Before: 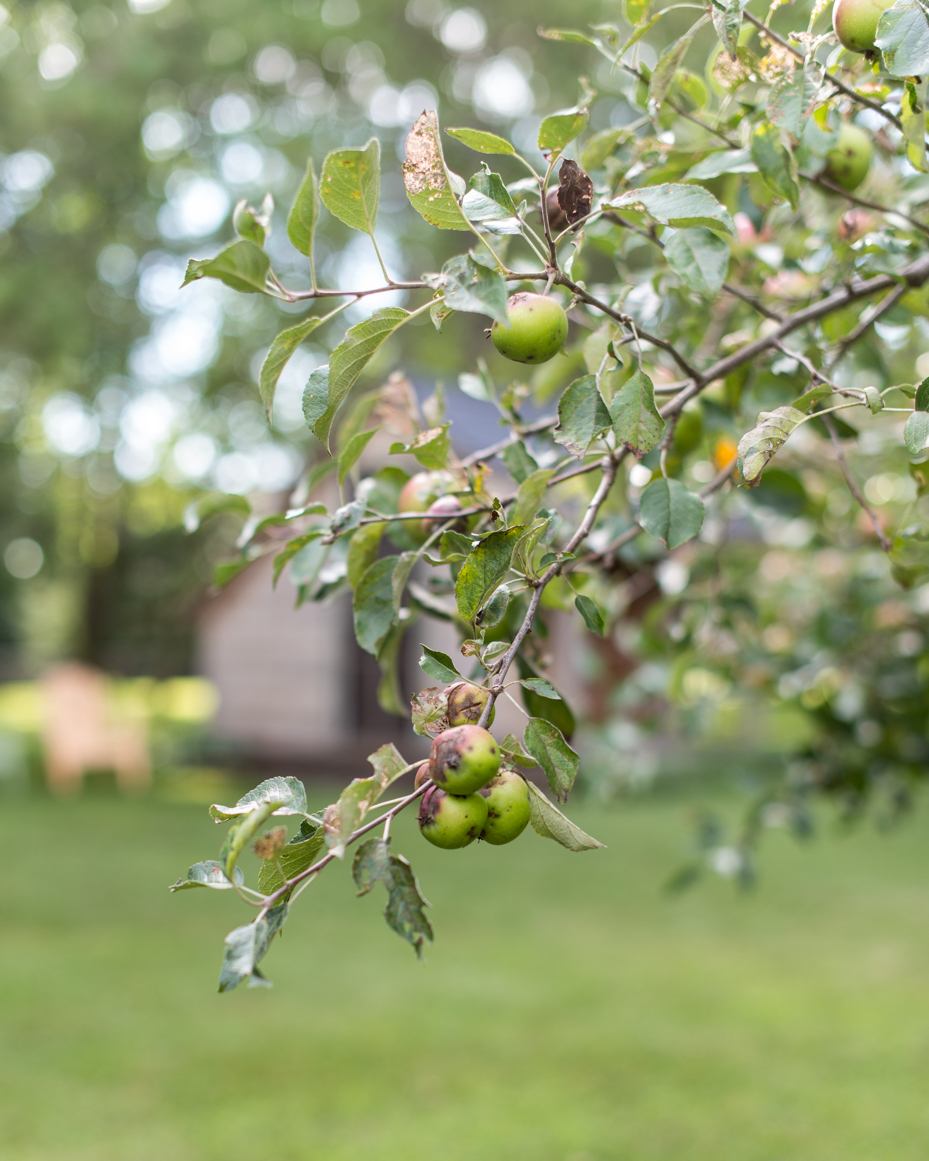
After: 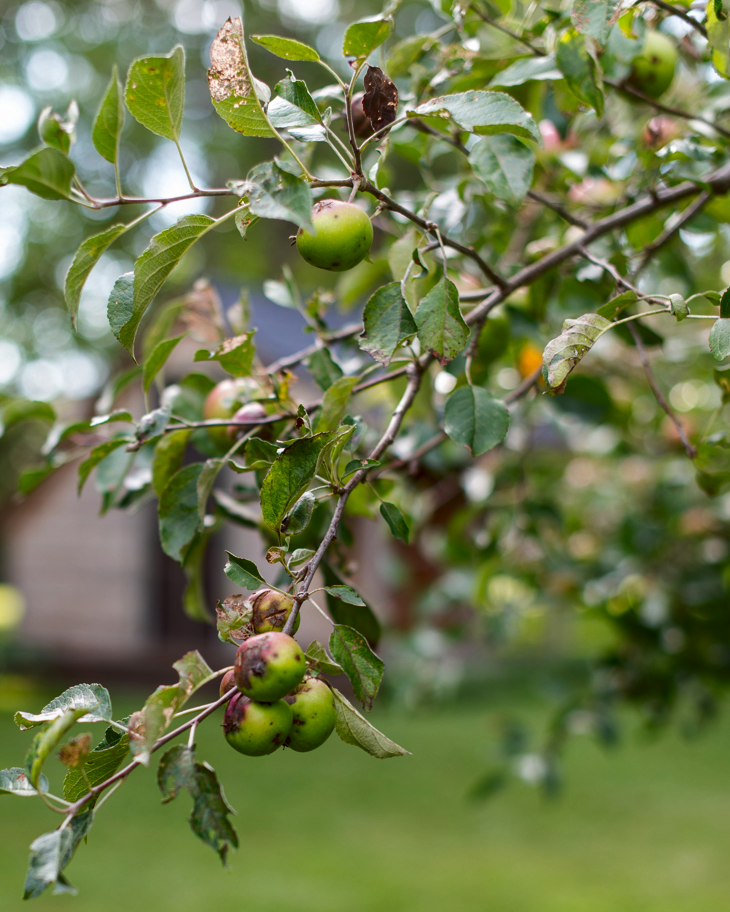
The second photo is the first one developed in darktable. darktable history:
crop and rotate: left 21.01%, top 8.051%, right 0.377%, bottom 13.339%
contrast brightness saturation: brightness -0.251, saturation 0.201
